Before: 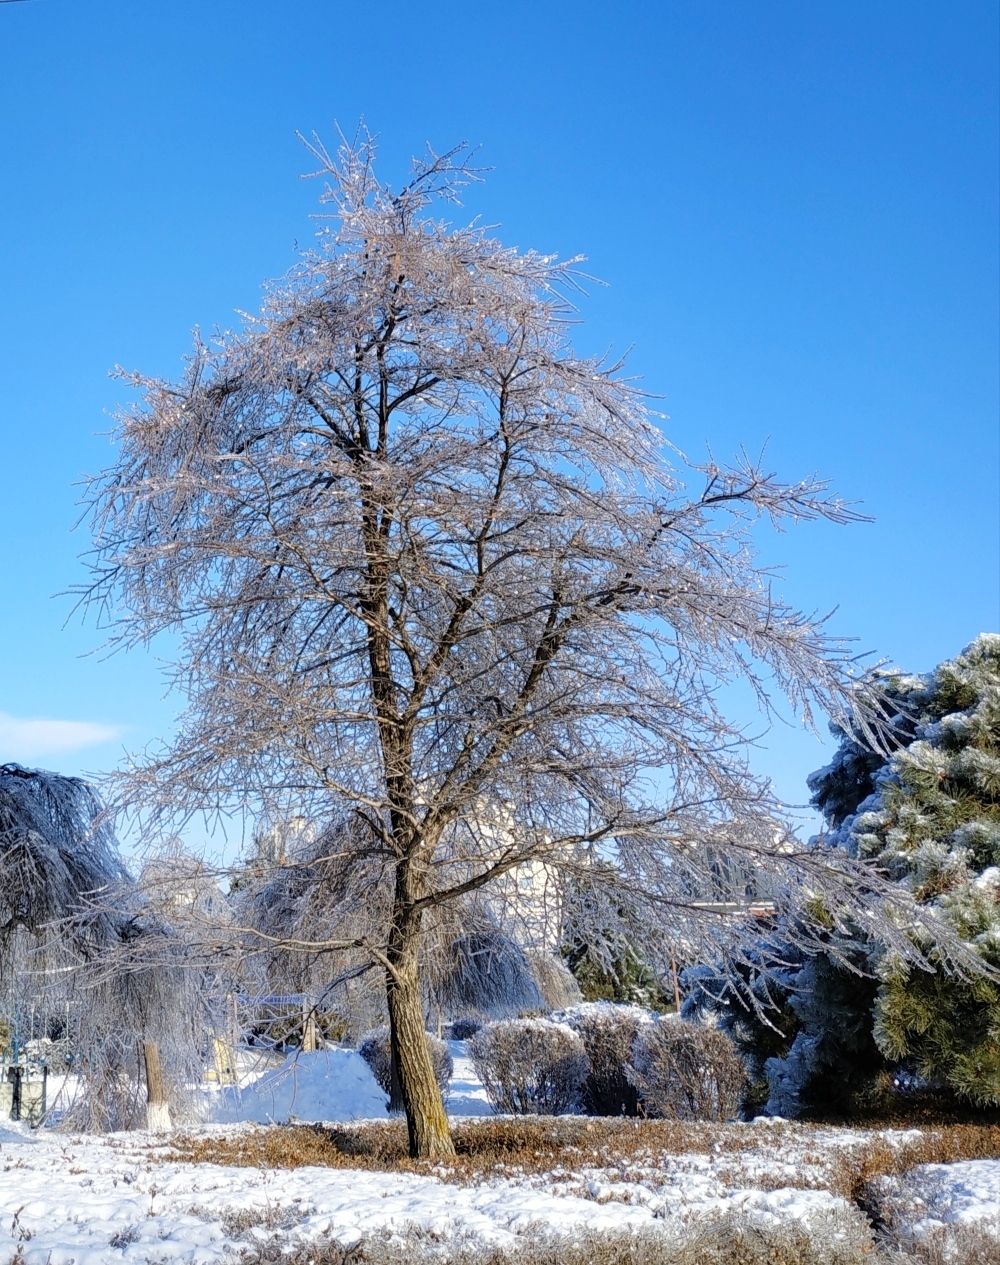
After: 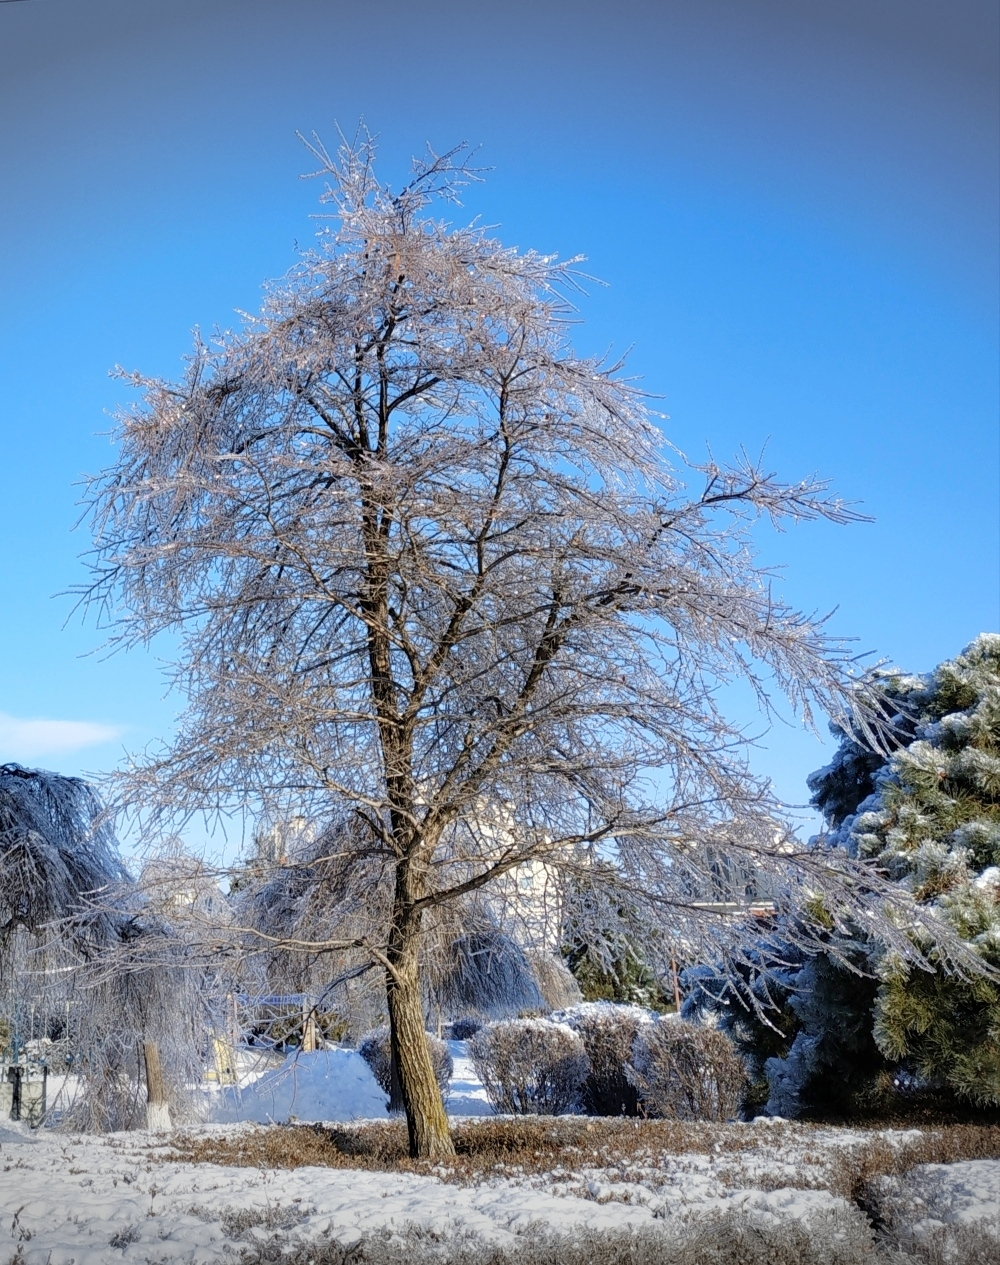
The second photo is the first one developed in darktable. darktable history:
vignetting: fall-off start 100.22%, width/height ratio 1.309
